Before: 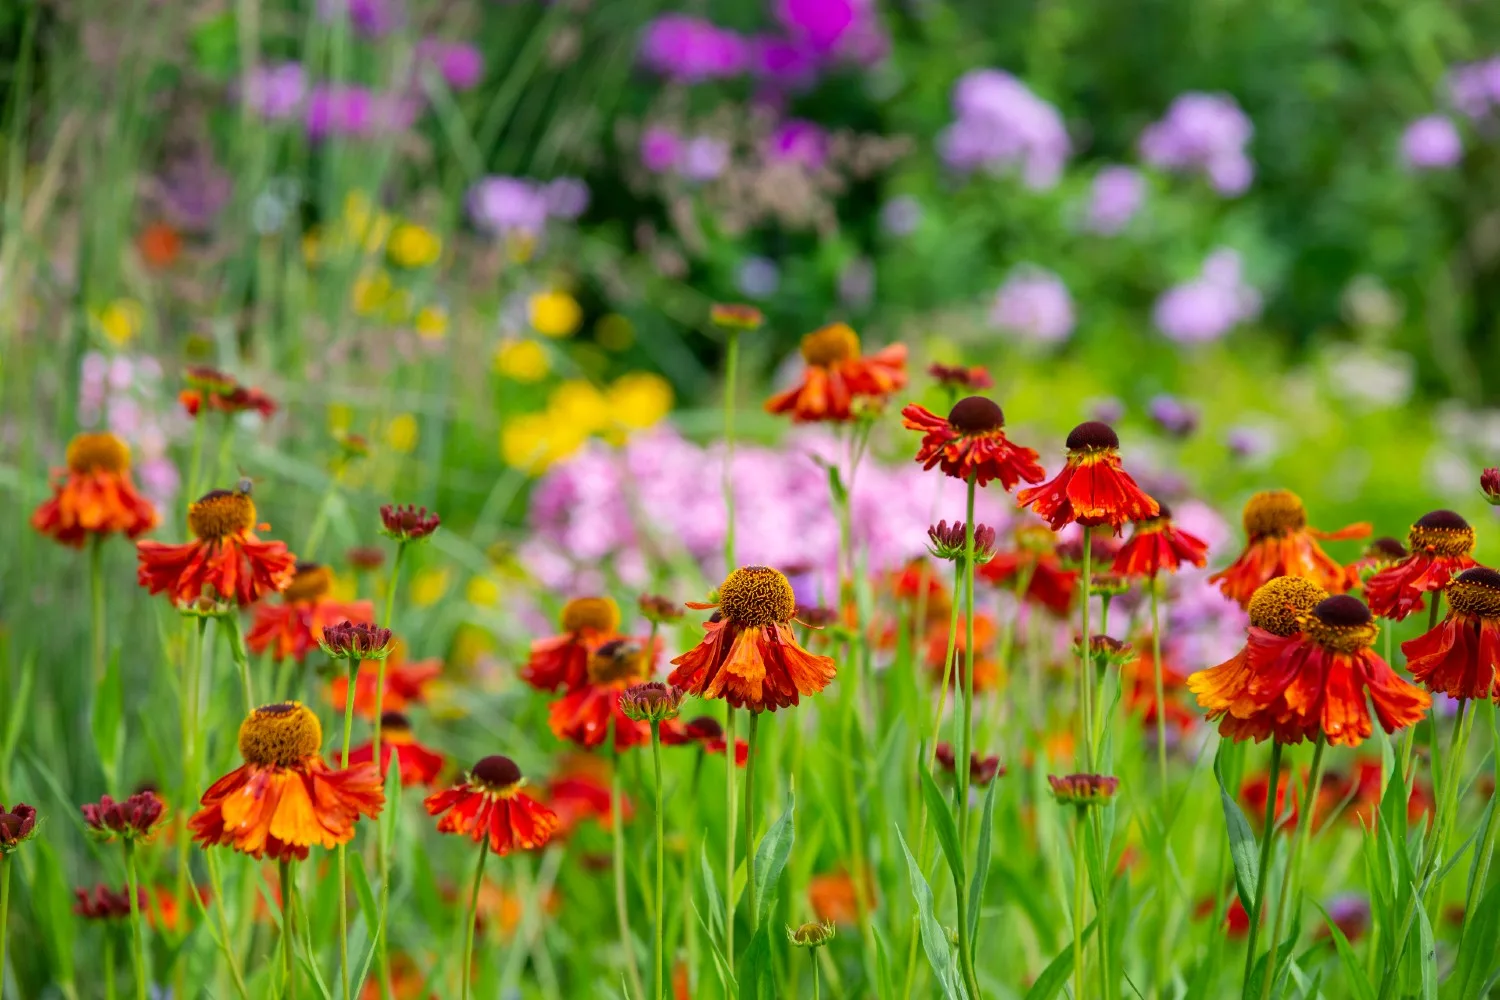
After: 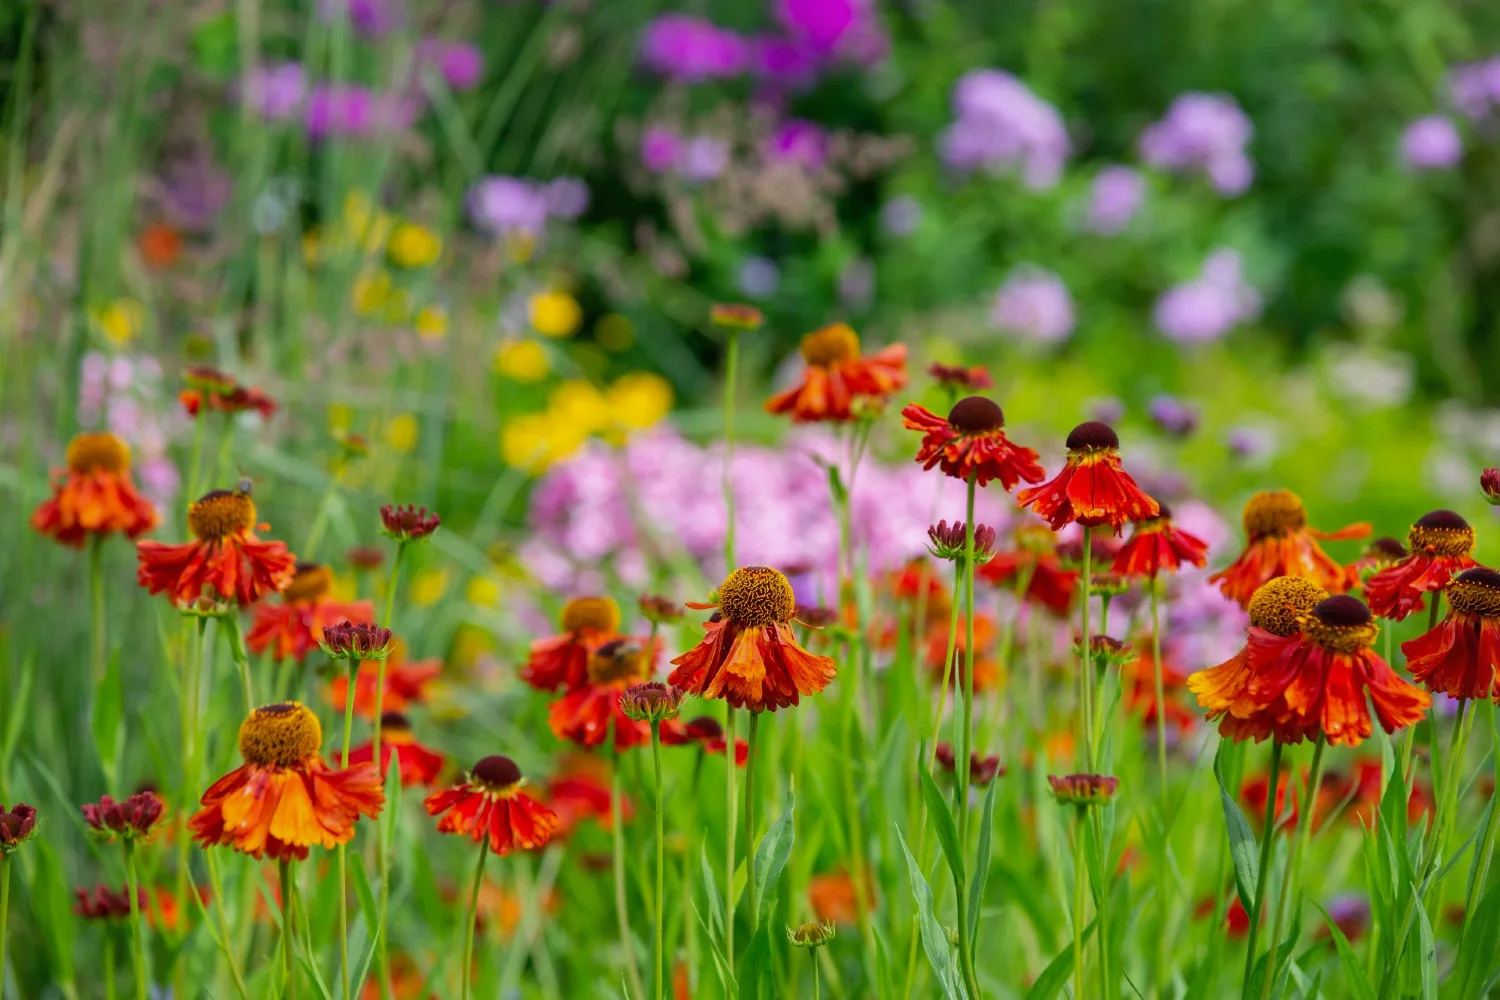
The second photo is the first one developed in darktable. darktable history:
shadows and highlights: shadows 25.88, highlights -23.14
base curve: curves: ch0 [(0, 0) (0.74, 0.67) (1, 1)]
